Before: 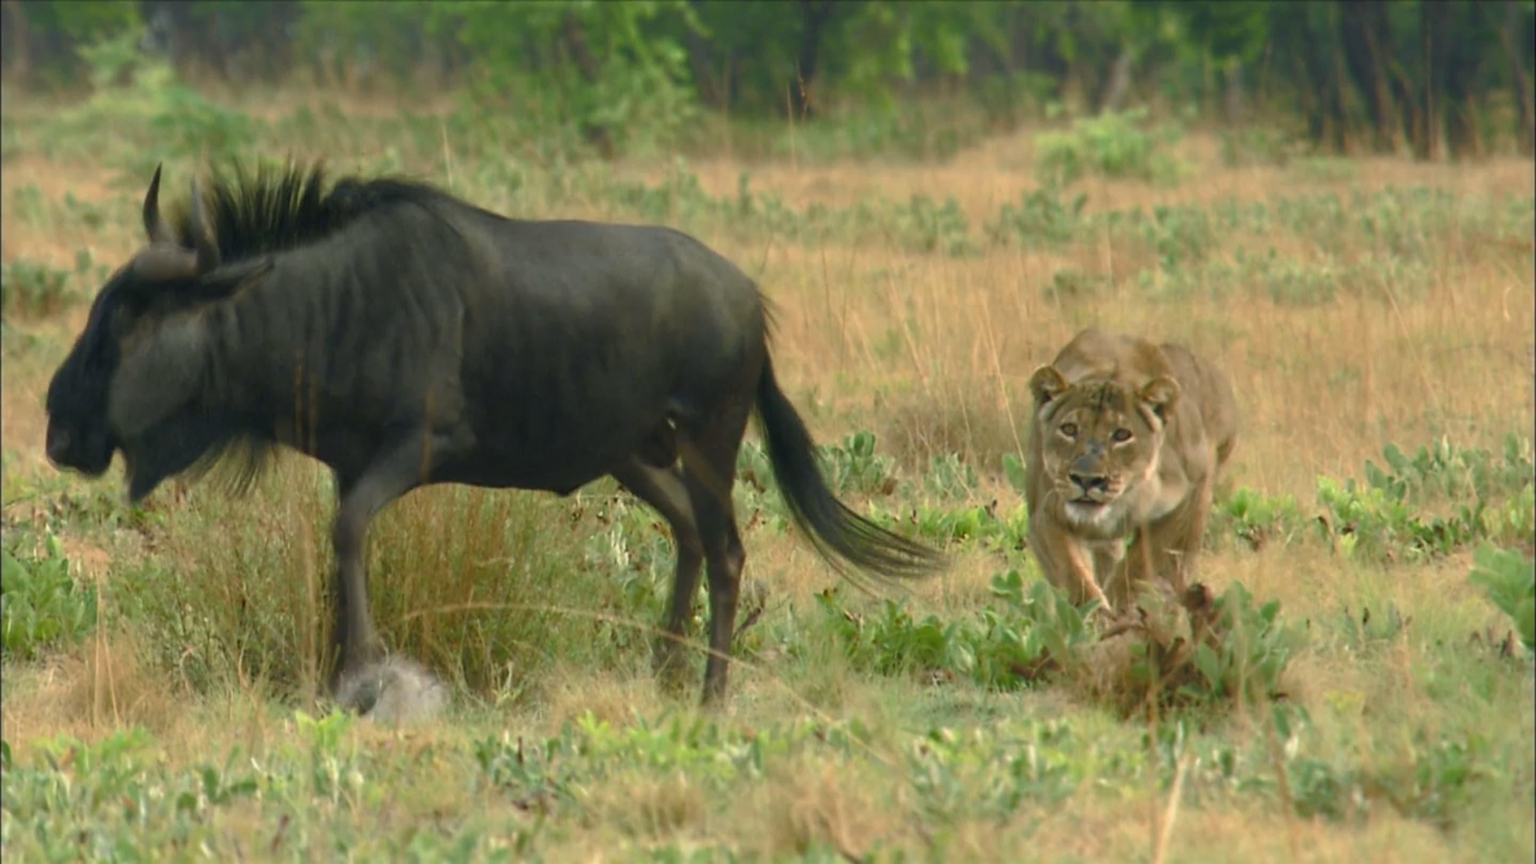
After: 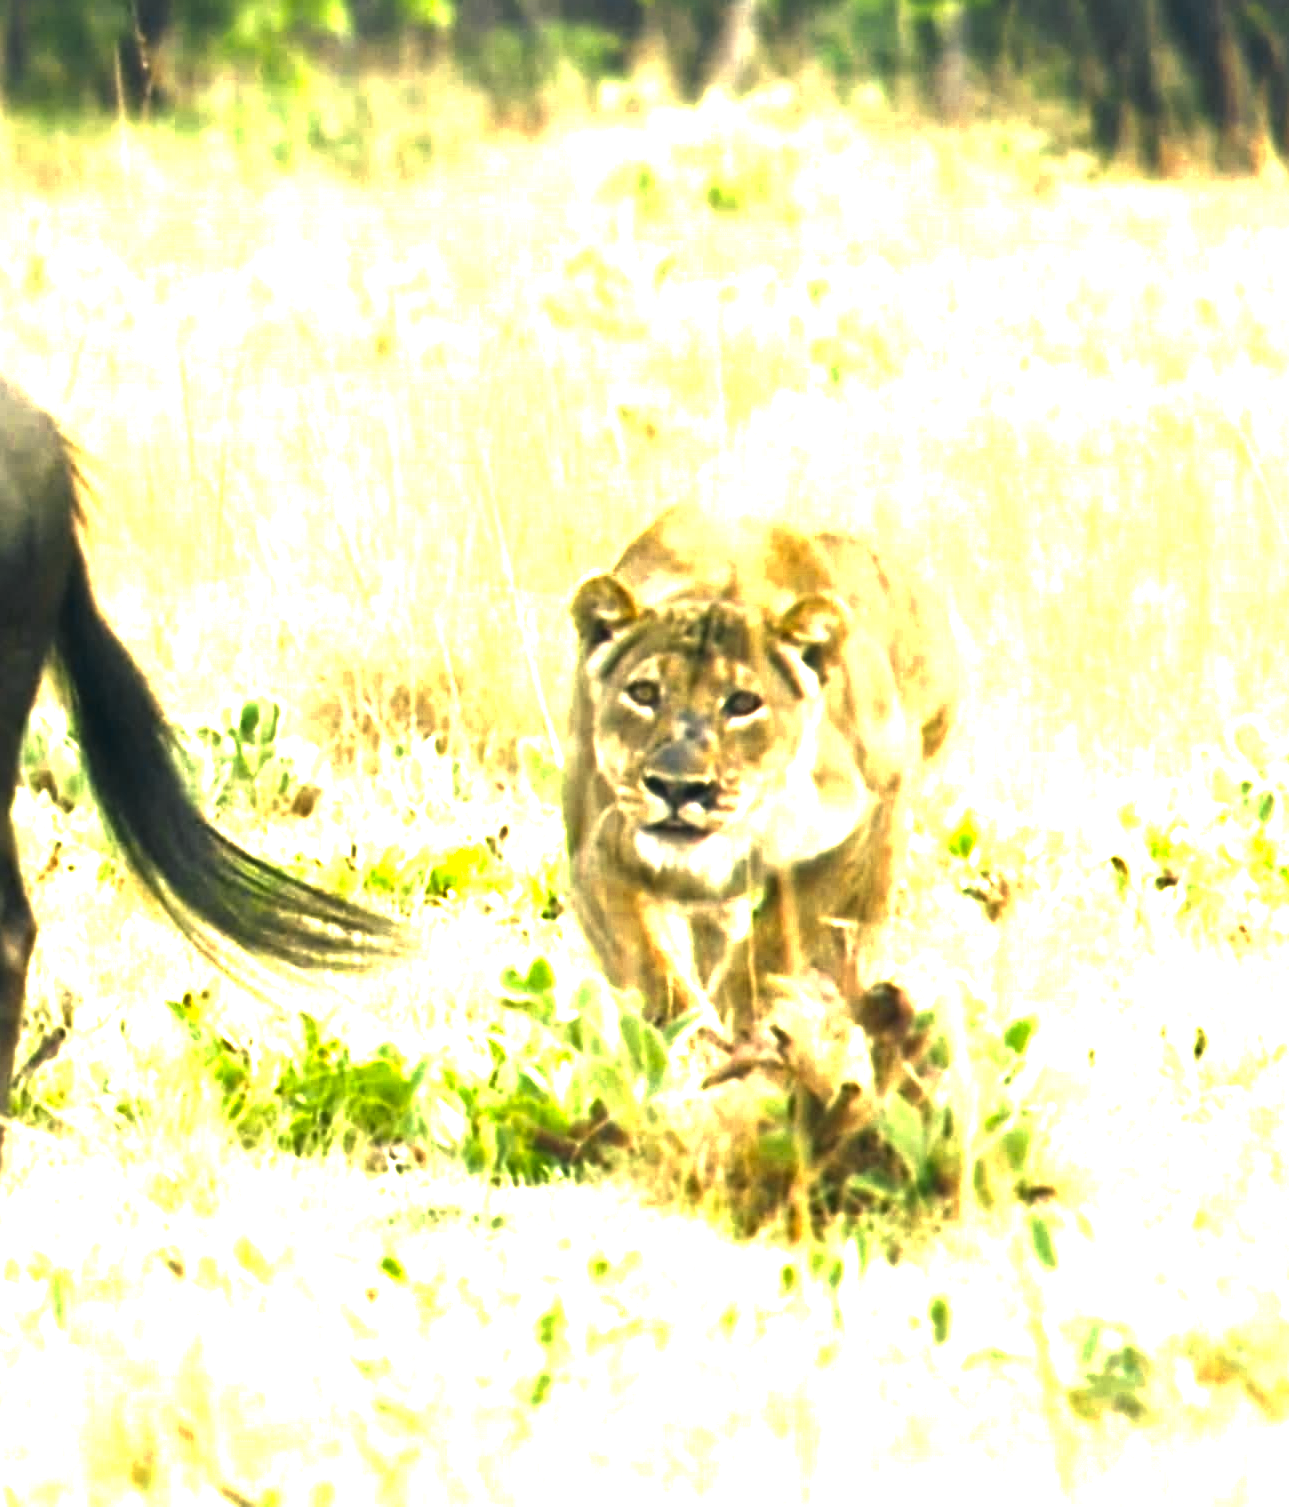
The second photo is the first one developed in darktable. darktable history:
crop: left 47.263%, top 6.947%, right 7.953%
local contrast: mode bilateral grid, contrast 19, coarseness 50, detail 130%, midtone range 0.2
color correction: highlights a* 5.38, highlights b* 5.36, shadows a* -4.37, shadows b* -5.15
contrast brightness saturation: saturation -0.064
color balance rgb: shadows lift › hue 87.27°, perceptual saturation grading › global saturation 19.472%, perceptual brilliance grading › highlights 74.781%, perceptual brilliance grading › shadows -29.259%
color zones: curves: ch0 [(0, 0.485) (0.178, 0.476) (0.261, 0.623) (0.411, 0.403) (0.708, 0.603) (0.934, 0.412)]; ch1 [(0.003, 0.485) (0.149, 0.496) (0.229, 0.584) (0.326, 0.551) (0.484, 0.262) (0.757, 0.643)]
exposure: black level correction -0.002, exposure 0.529 EV, compensate highlight preservation false
